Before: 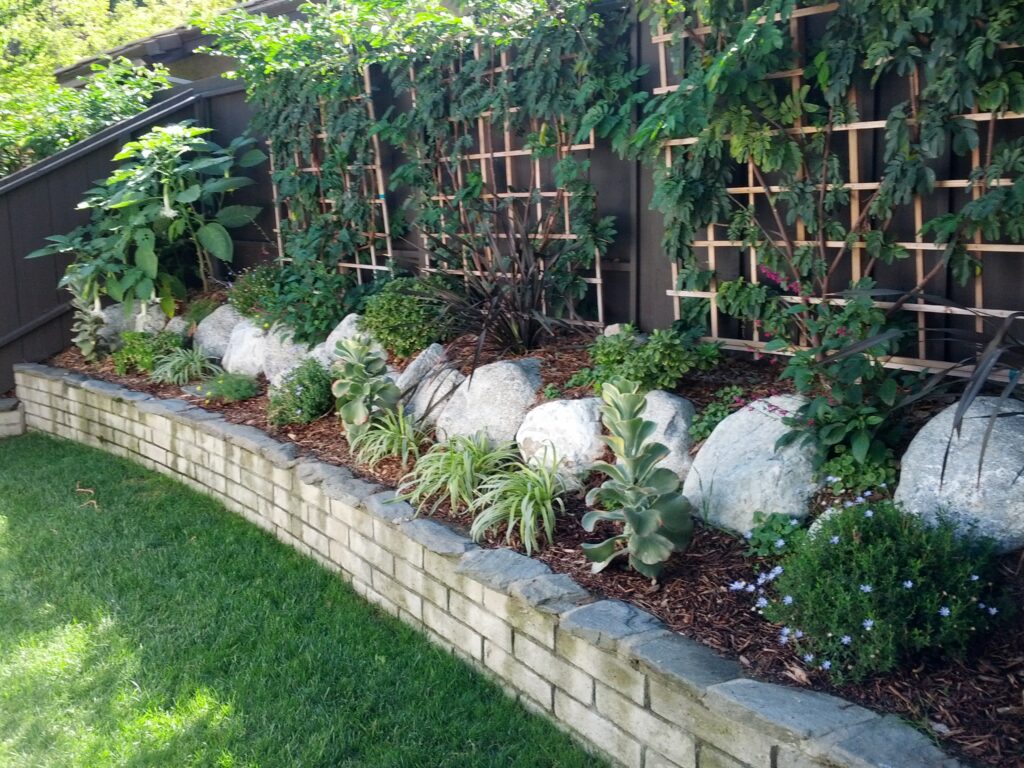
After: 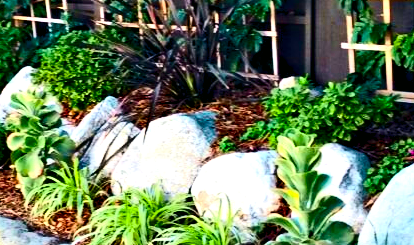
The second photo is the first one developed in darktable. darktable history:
tone curve: curves: ch0 [(0, 0) (0.114, 0.083) (0.291, 0.3) (0.447, 0.535) (0.602, 0.712) (0.772, 0.864) (0.999, 0.978)]; ch1 [(0, 0) (0.389, 0.352) (0.458, 0.433) (0.486, 0.474) (0.509, 0.505) (0.535, 0.541) (0.555, 0.557) (0.677, 0.724) (1, 1)]; ch2 [(0, 0) (0.369, 0.388) (0.449, 0.431) (0.501, 0.5) (0.528, 0.552) (0.561, 0.596) (0.697, 0.721) (1, 1)], color space Lab, independent channels, preserve colors none
color balance rgb: linear chroma grading › global chroma 9%, perceptual saturation grading › global saturation 36%, perceptual saturation grading › shadows 35%, perceptual brilliance grading › global brilliance 15%, perceptual brilliance grading › shadows -35%, global vibrance 15%
crop: left 31.751%, top 32.172%, right 27.8%, bottom 35.83%
color correction: highlights a* 0.816, highlights b* 2.78, saturation 1.1
white balance: emerald 1
tone equalizer: on, module defaults
contrast equalizer: octaves 7, y [[0.6 ×6], [0.55 ×6], [0 ×6], [0 ×6], [0 ×6]]
